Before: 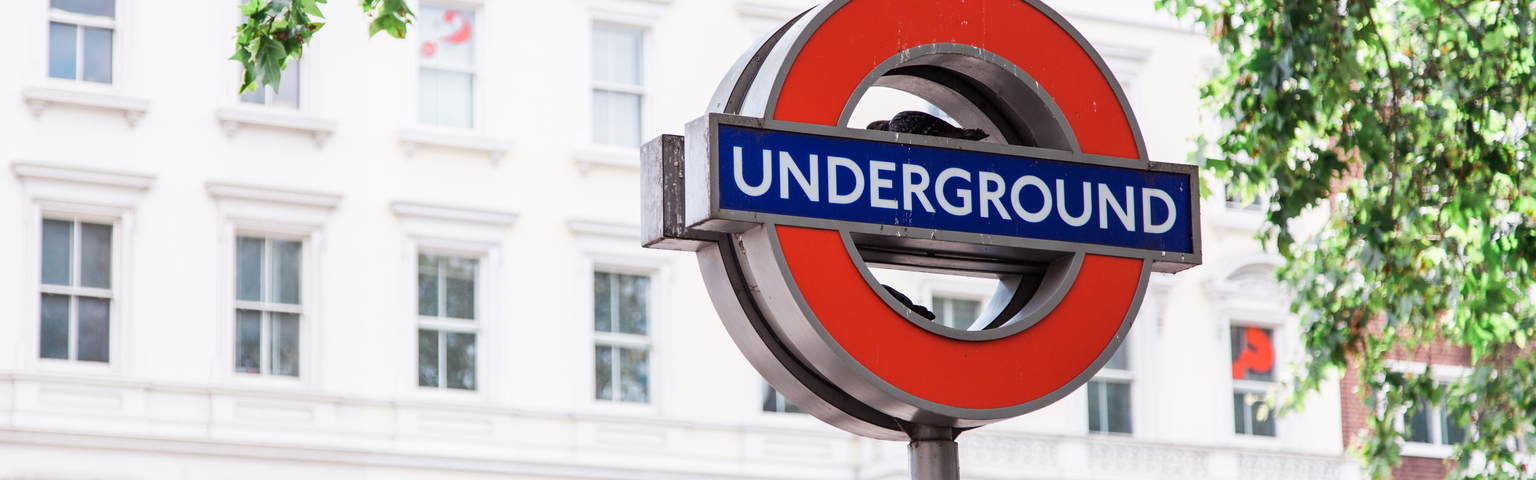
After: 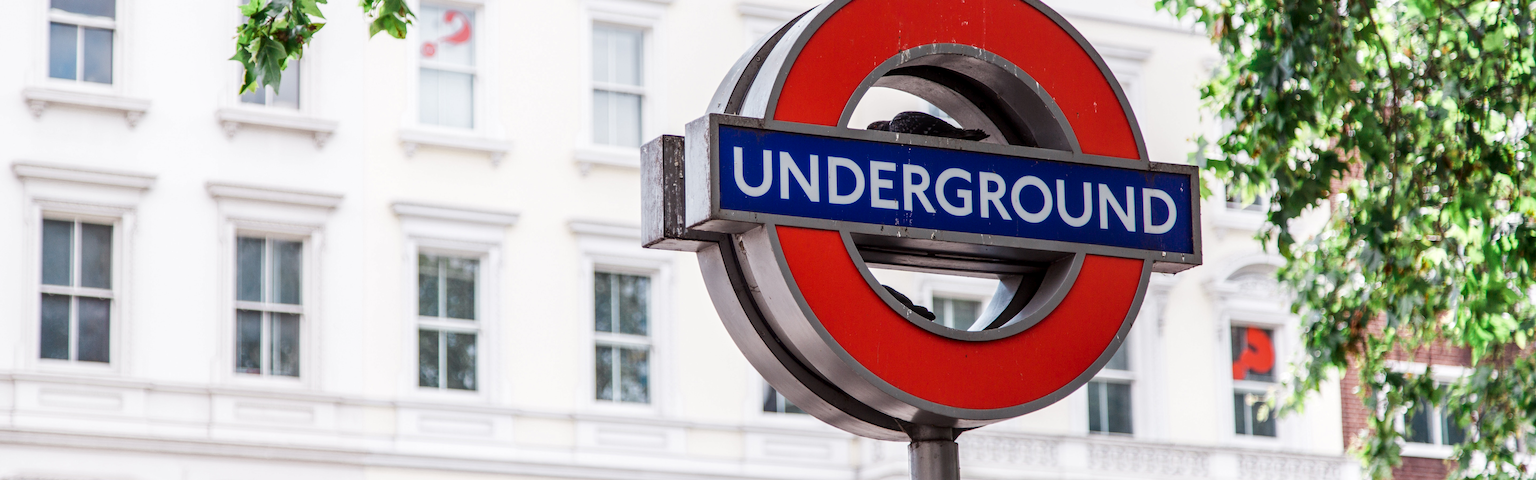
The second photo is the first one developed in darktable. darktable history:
local contrast: on, module defaults
contrast brightness saturation: brightness -0.095
